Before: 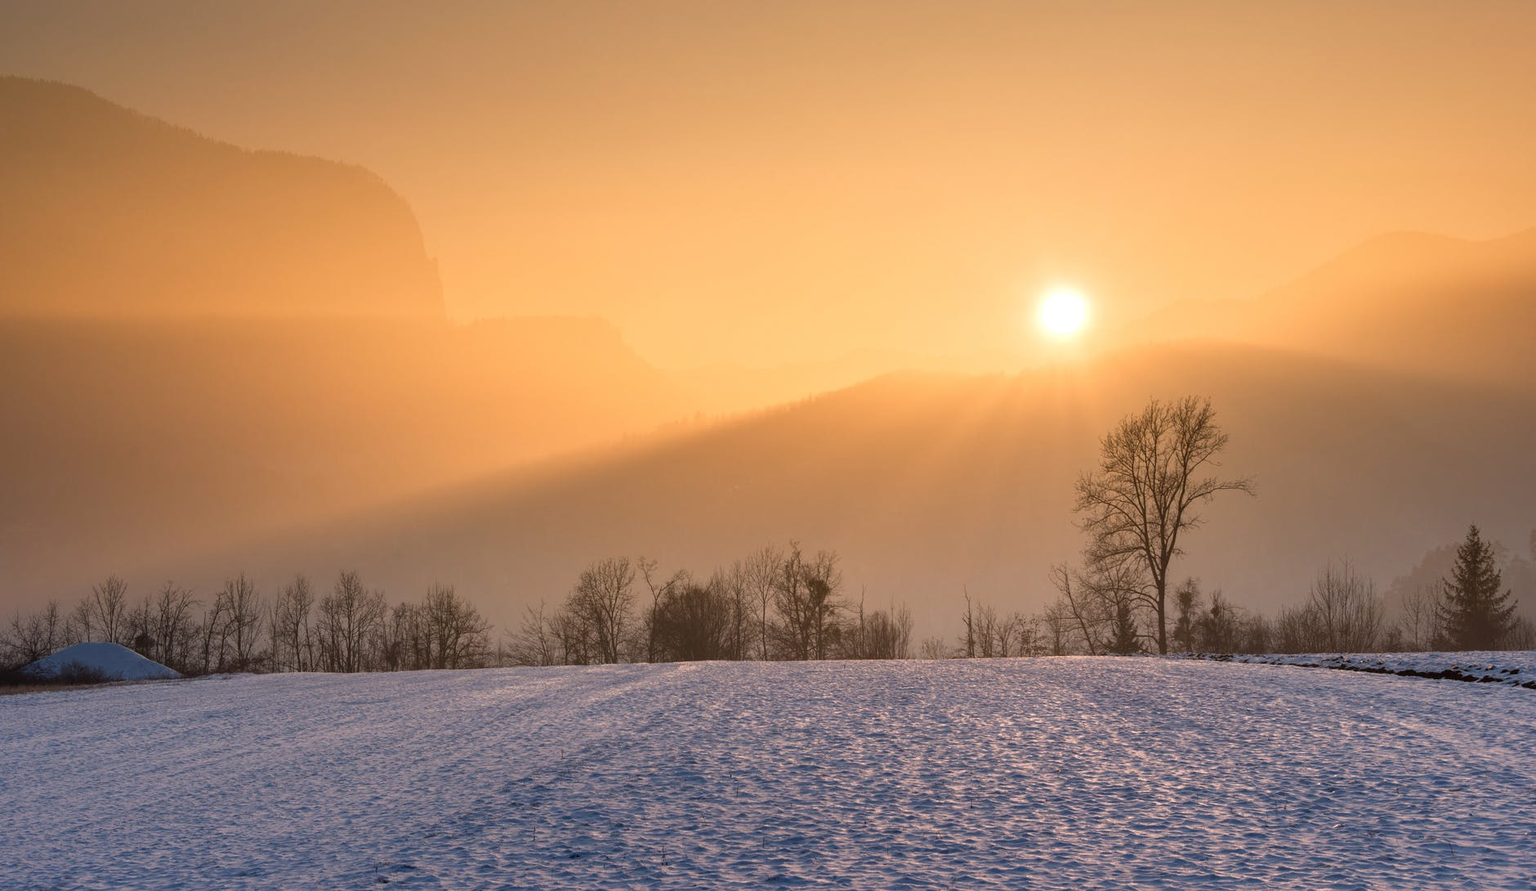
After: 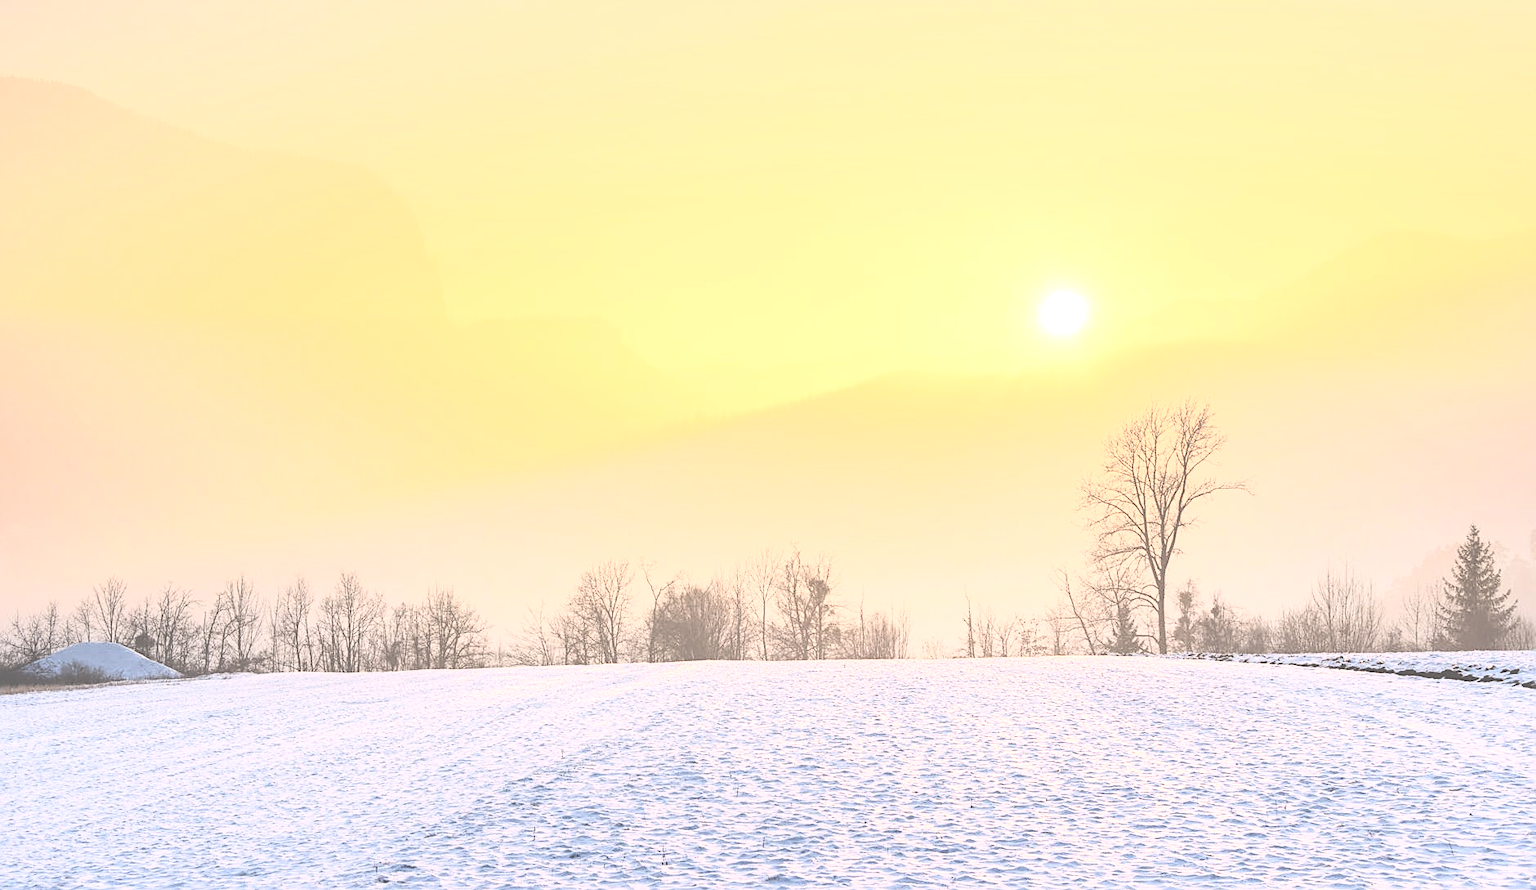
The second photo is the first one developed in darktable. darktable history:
white balance: red 1, blue 1
sharpen: on, module defaults
contrast brightness saturation: contrast 0.43, brightness 0.56, saturation -0.19
rgb levels: preserve colors max RGB
exposure: black level correction -0.023, exposure 1.397 EV, compensate highlight preservation false
